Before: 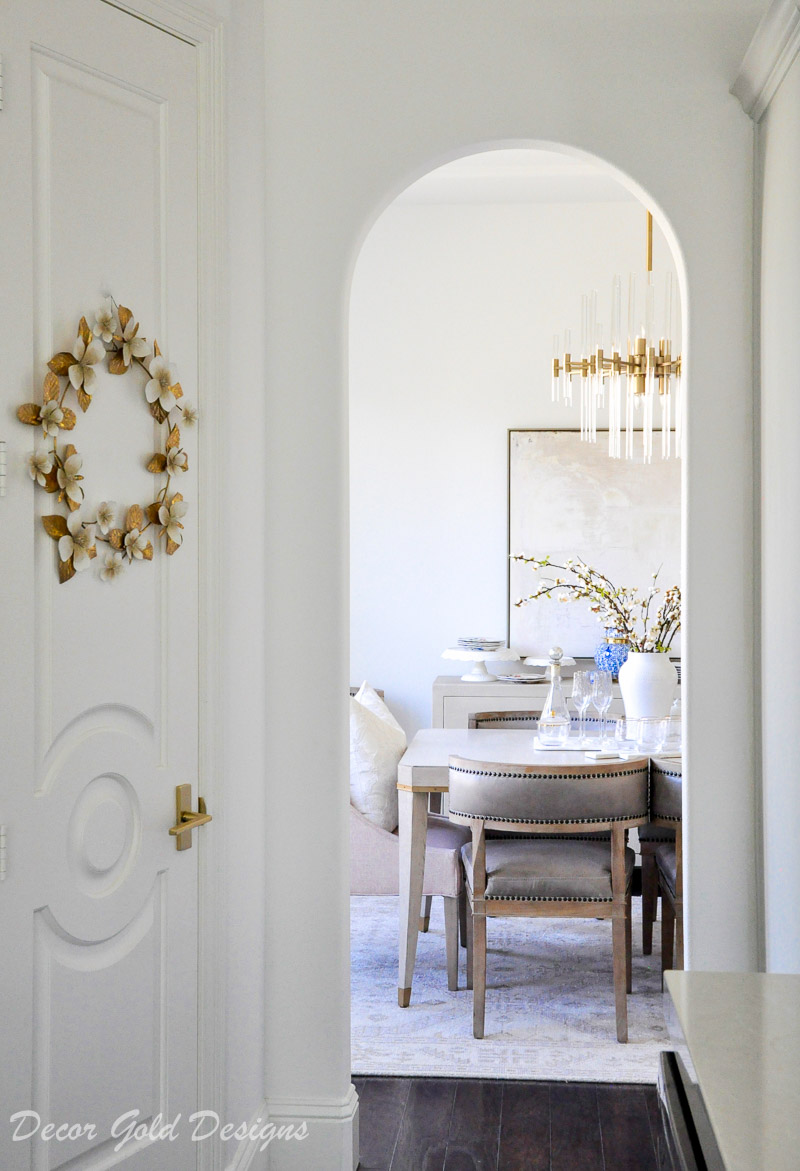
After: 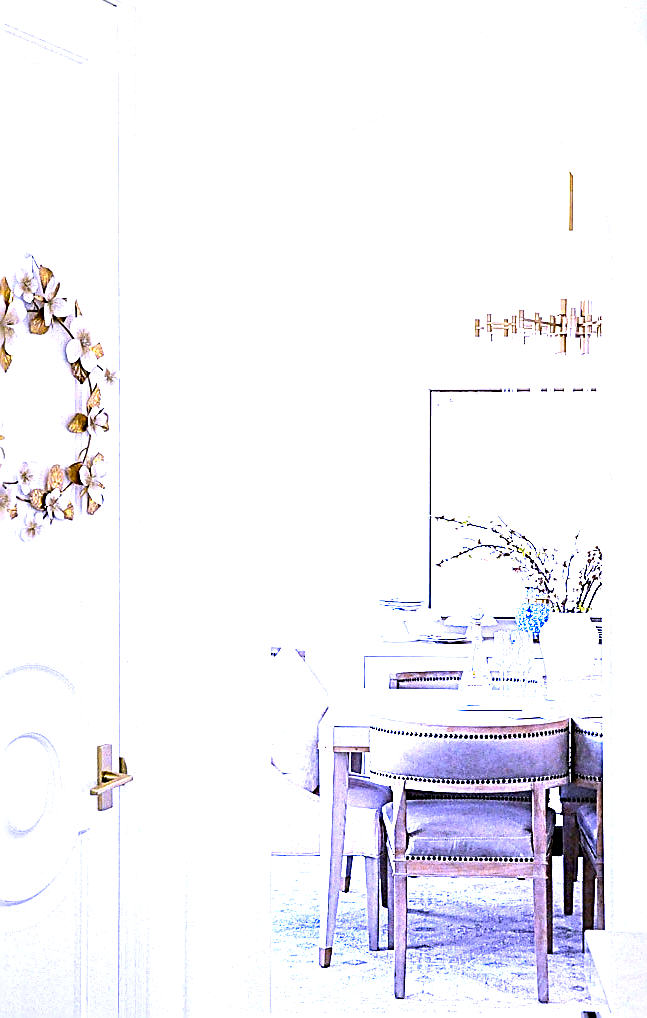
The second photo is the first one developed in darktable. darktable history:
white balance: red 0.98, blue 1.61
sharpen: amount 1.861
crop: left 9.929%, top 3.475%, right 9.188%, bottom 9.529%
exposure: black level correction 0, exposure 1.45 EV, compensate exposure bias true, compensate highlight preservation false
haze removal: compatibility mode true, adaptive false
